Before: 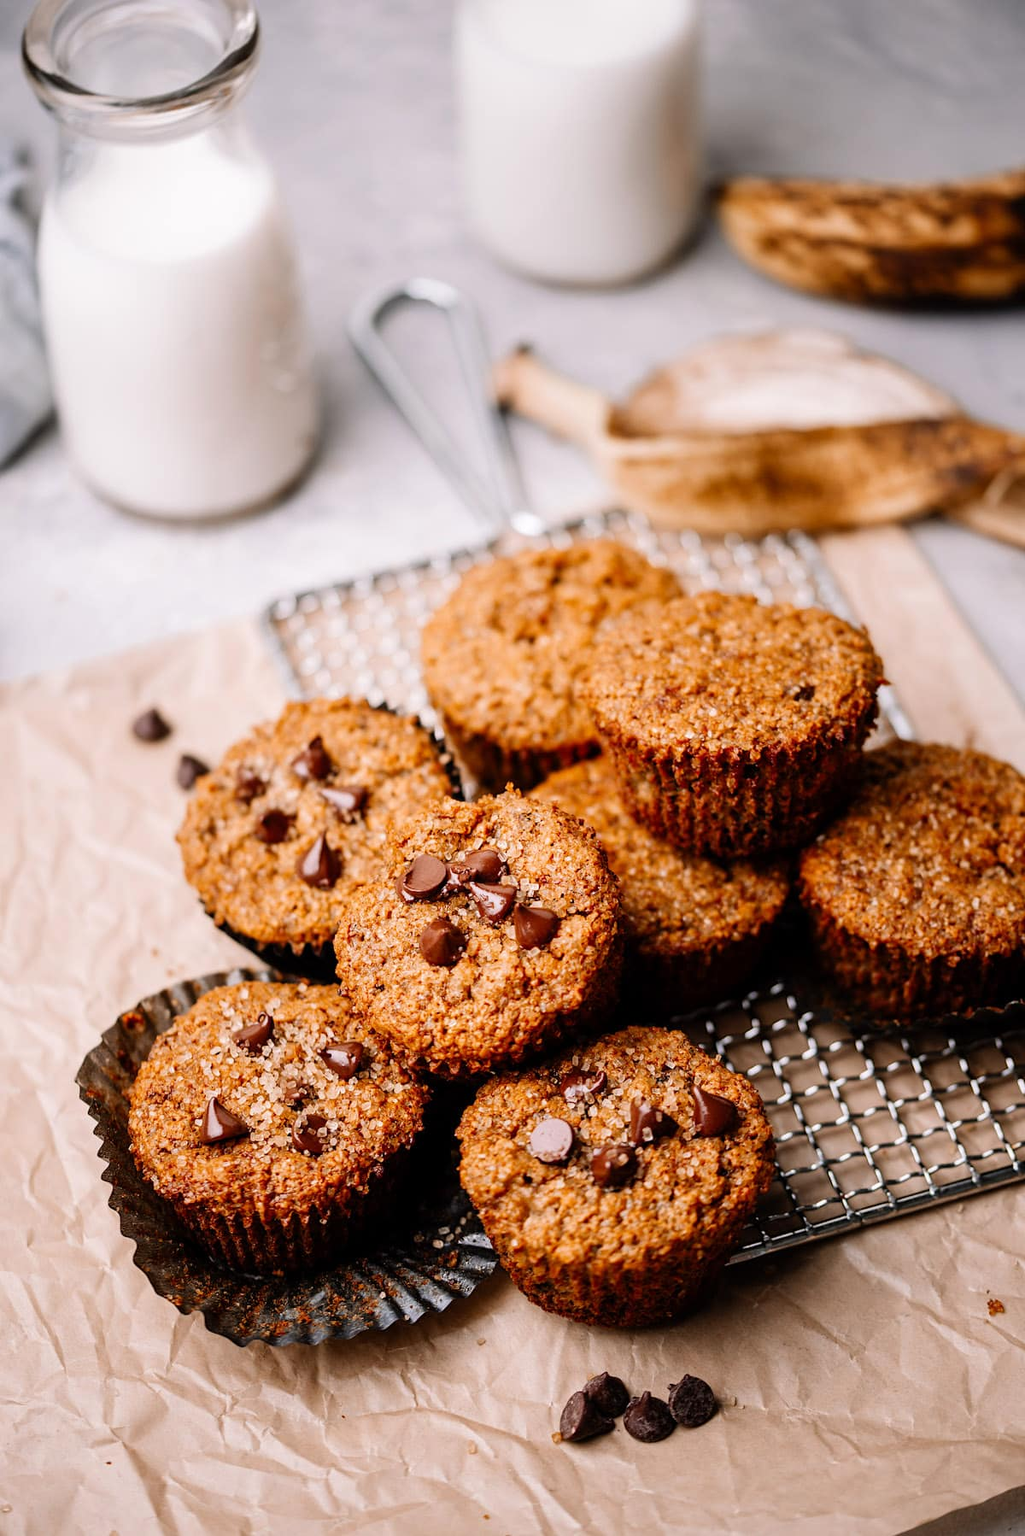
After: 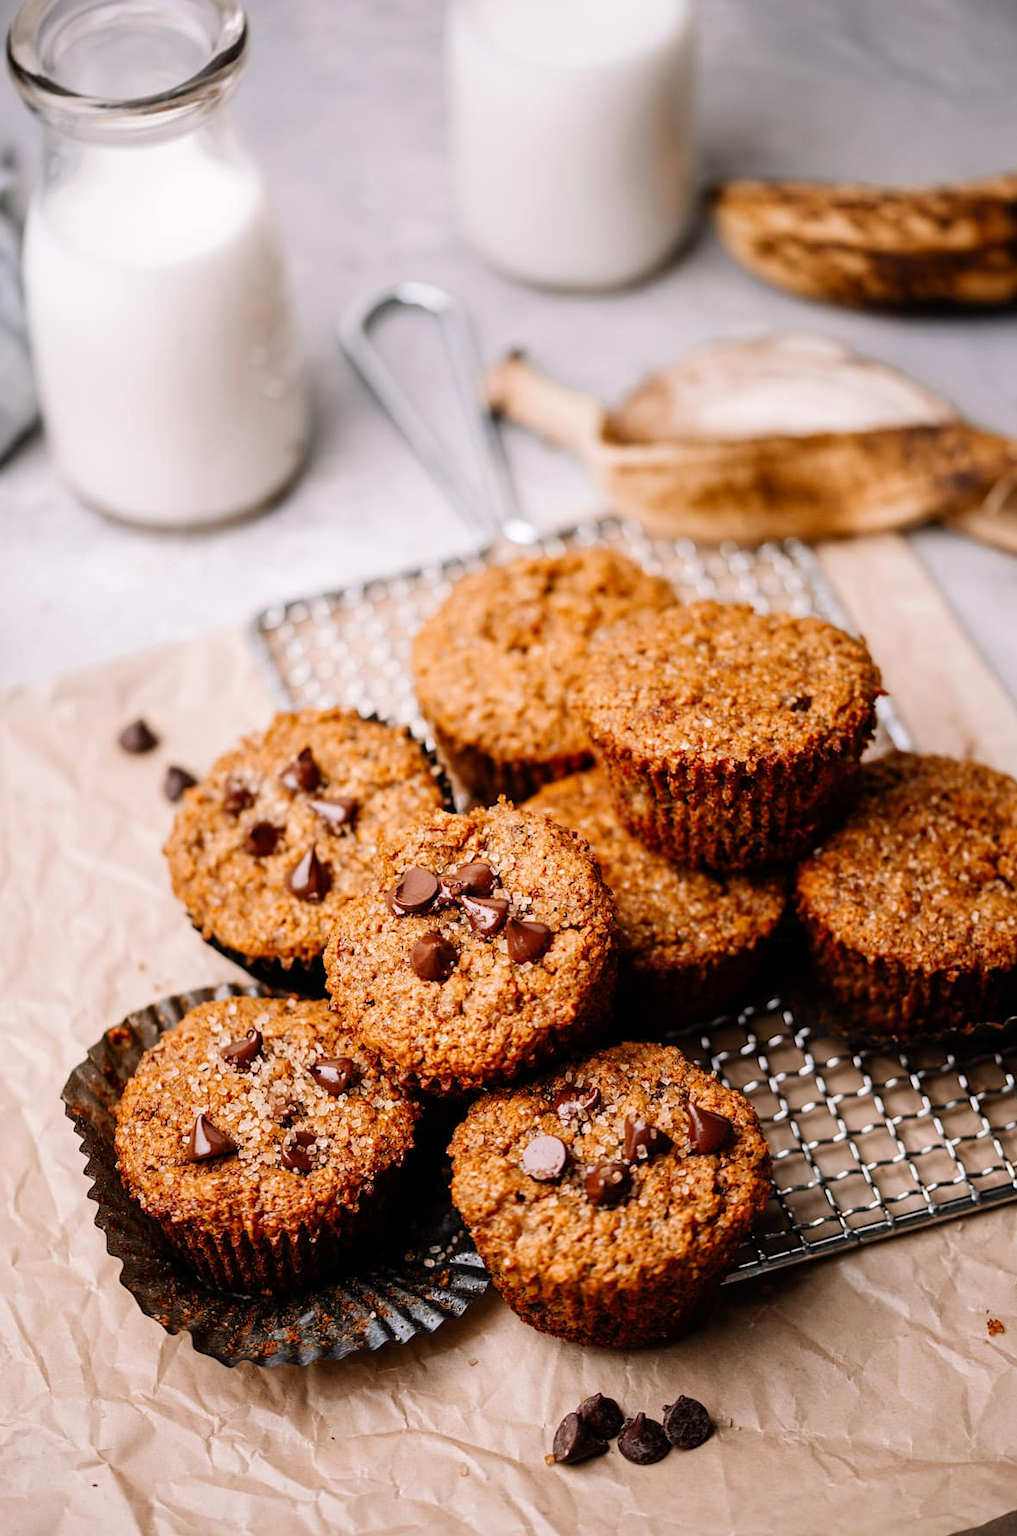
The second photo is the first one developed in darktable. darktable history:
crop and rotate: left 1.547%, right 0.642%, bottom 1.457%
